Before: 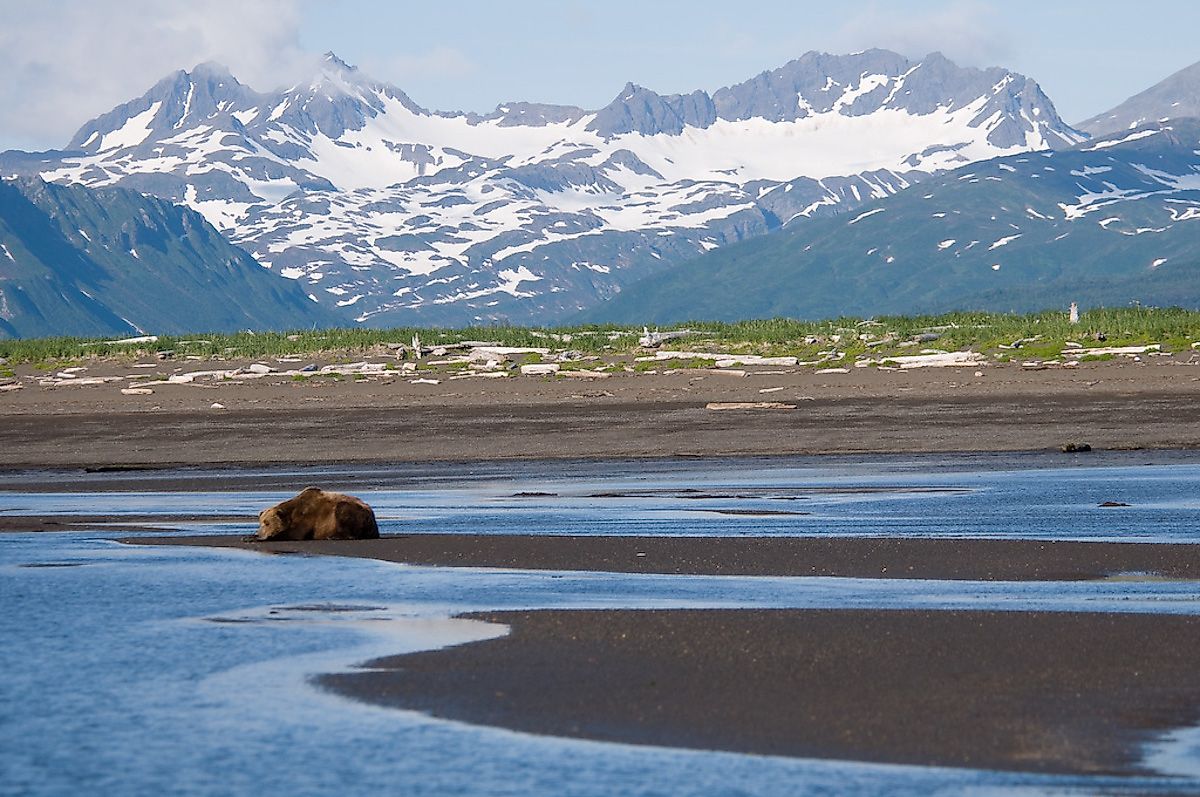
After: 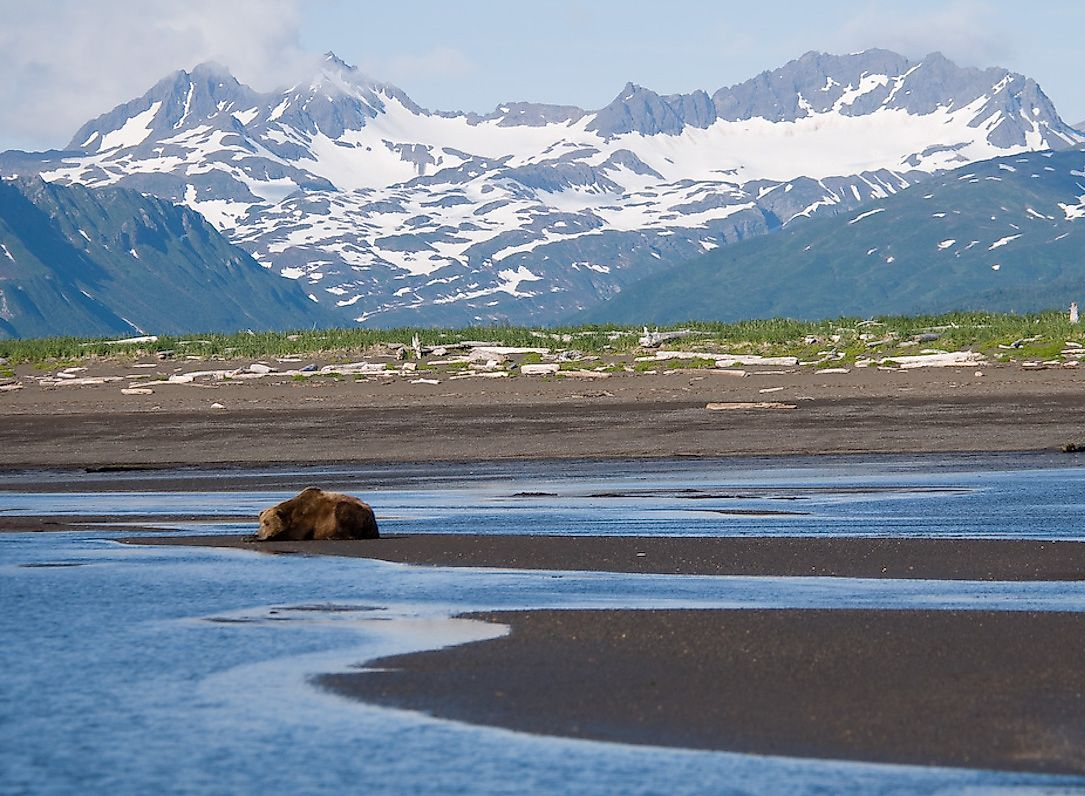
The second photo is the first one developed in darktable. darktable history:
crop: right 9.512%, bottom 0.036%
